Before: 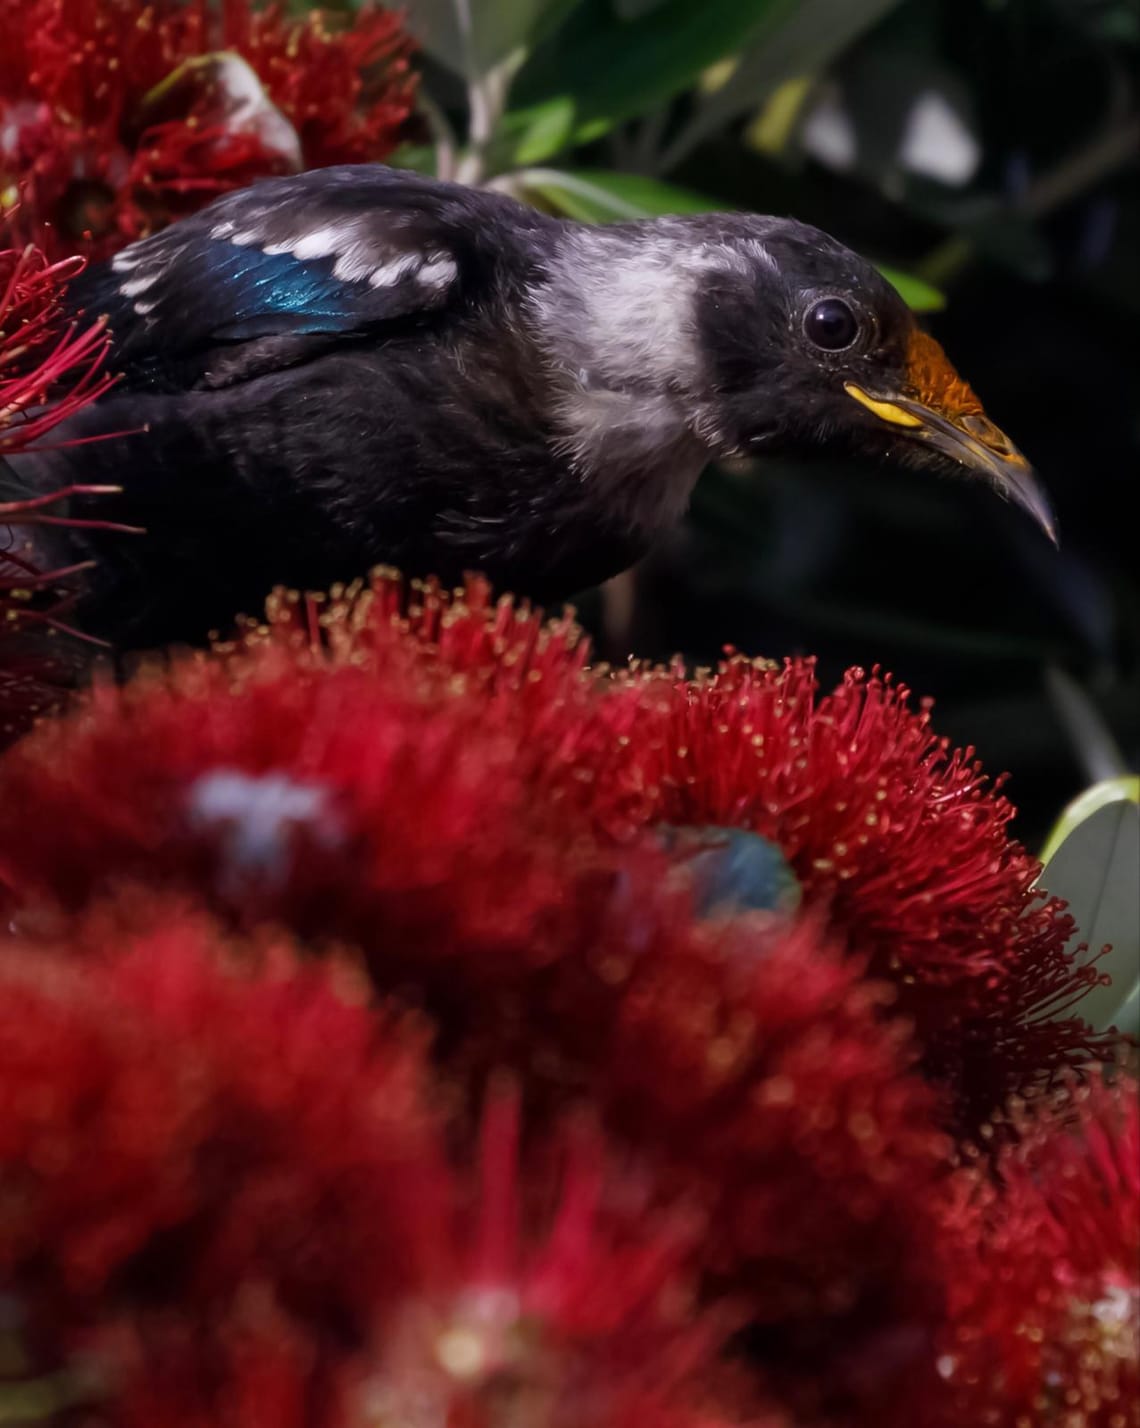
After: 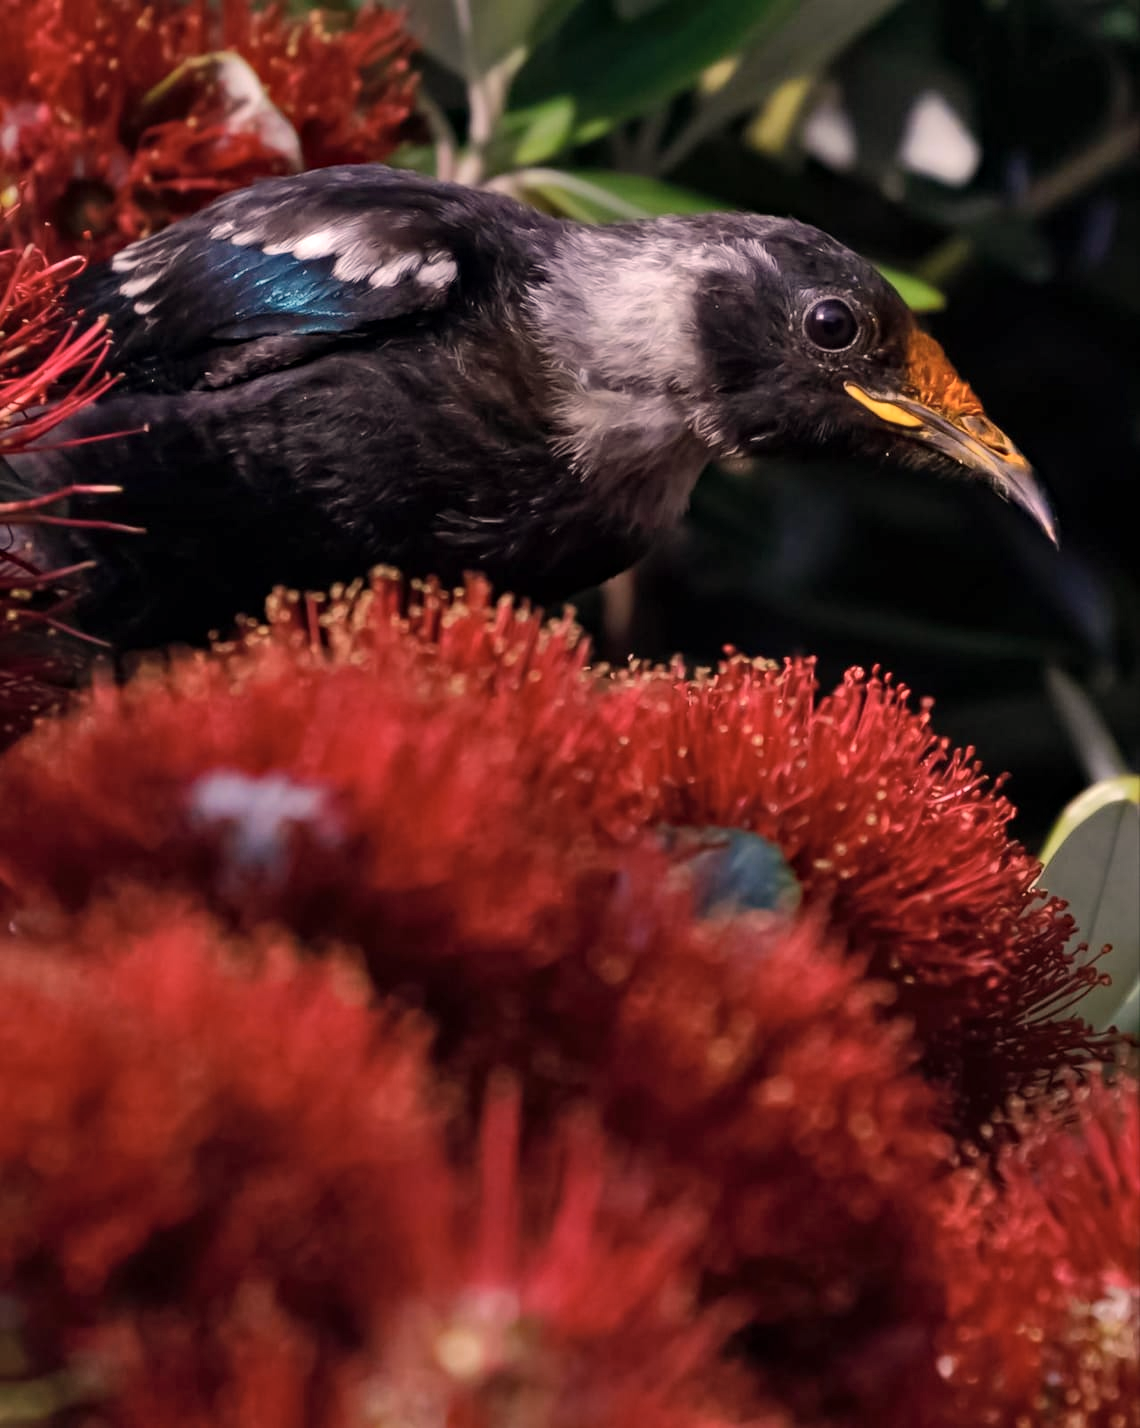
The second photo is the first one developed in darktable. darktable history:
color correction: saturation 0.85
shadows and highlights: shadows 43.71, white point adjustment -1.46, soften with gaussian
white balance: red 1.127, blue 0.943
haze removal: compatibility mode true, adaptive false
